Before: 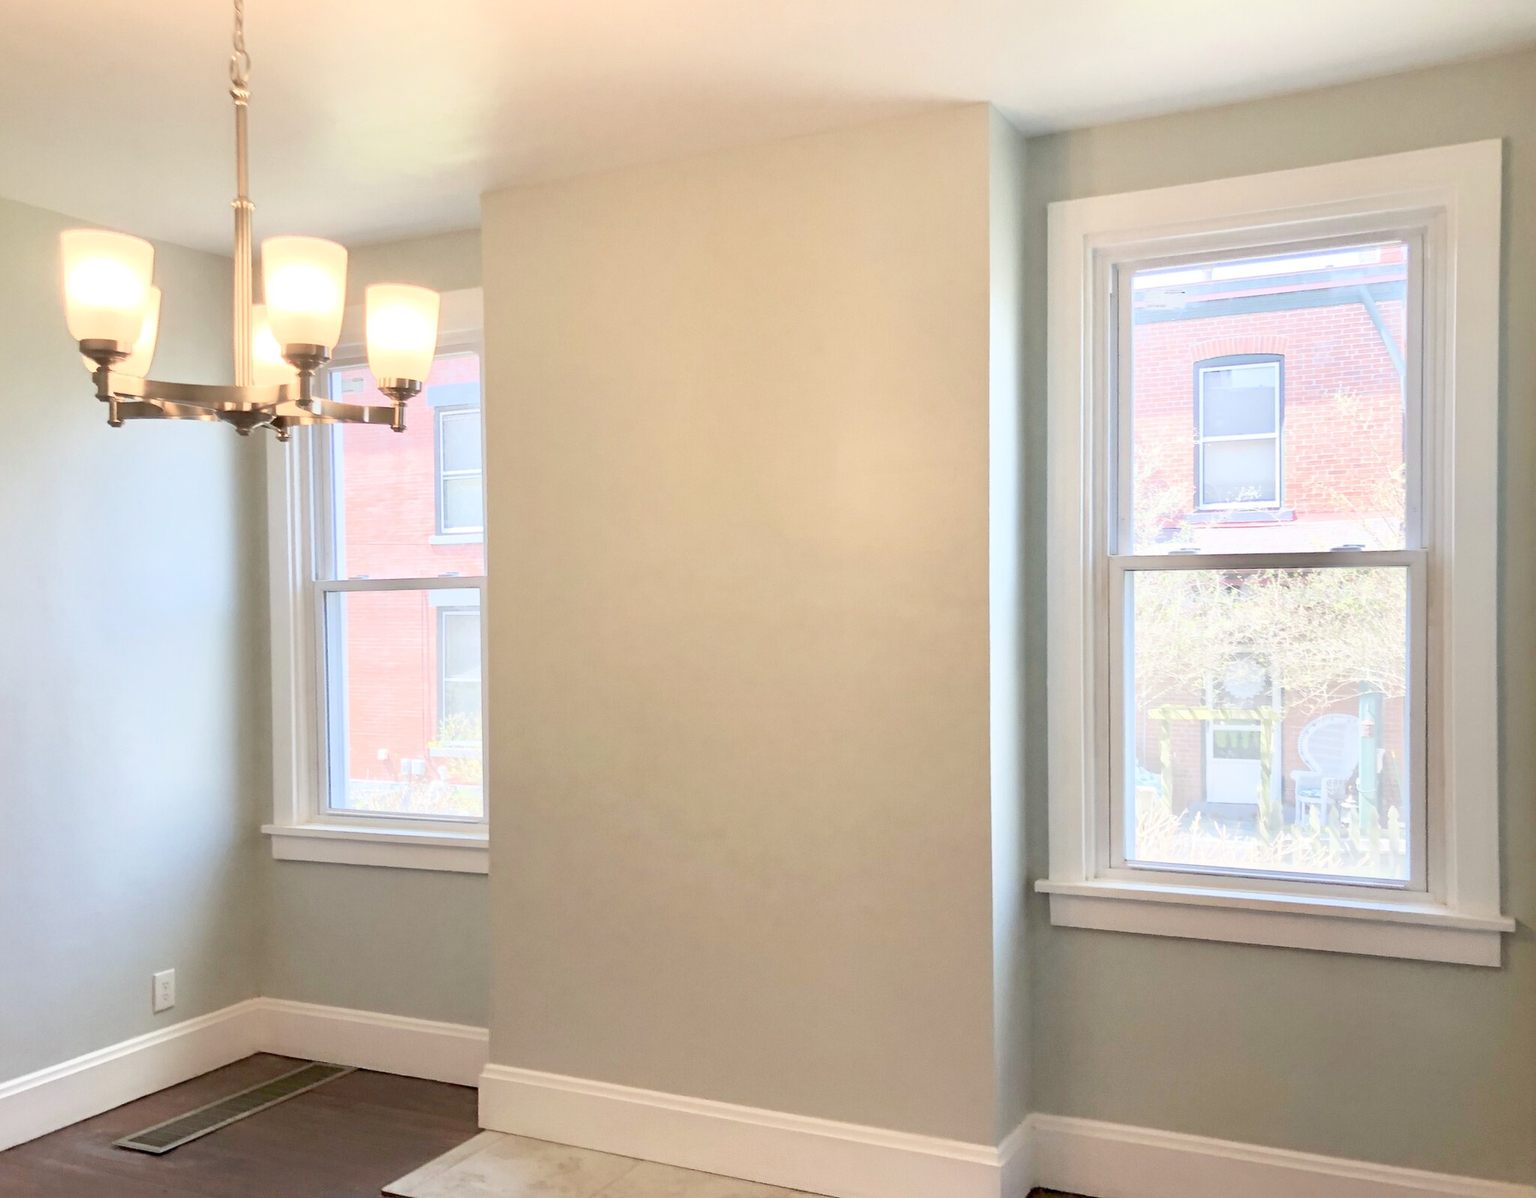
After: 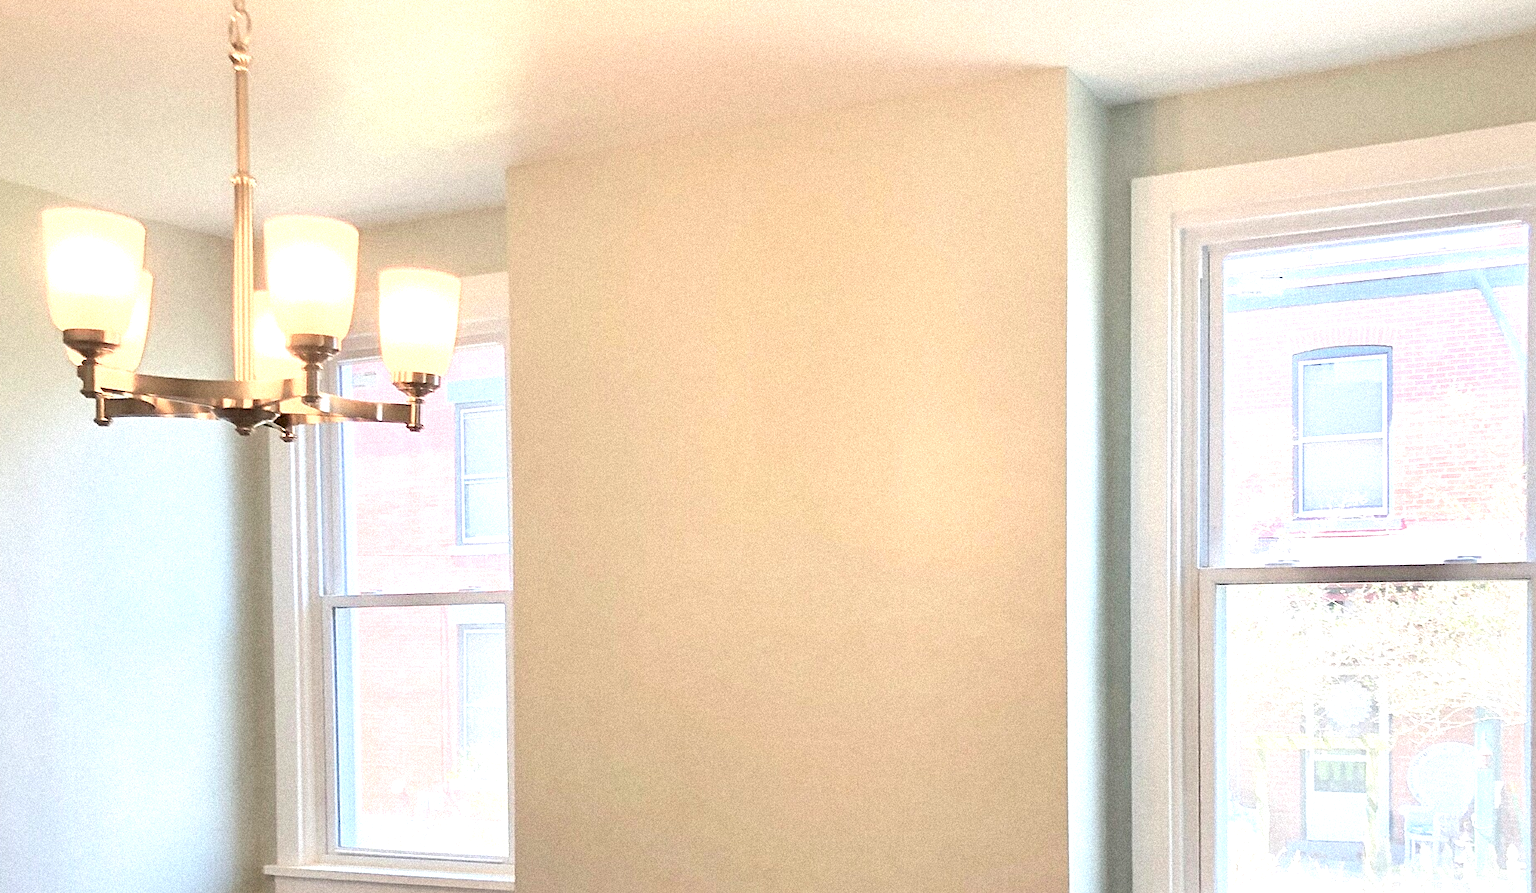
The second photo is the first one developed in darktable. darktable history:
tone equalizer: -8 EV -0.417 EV, -7 EV -0.389 EV, -6 EV -0.333 EV, -5 EV -0.222 EV, -3 EV 0.222 EV, -2 EV 0.333 EV, -1 EV 0.389 EV, +0 EV 0.417 EV, edges refinement/feathering 500, mask exposure compensation -1.57 EV, preserve details no
crop: left 1.509%, top 3.452%, right 7.696%, bottom 28.452%
sharpen: on, module defaults
grain: coarseness 9.38 ISO, strength 34.99%, mid-tones bias 0%
